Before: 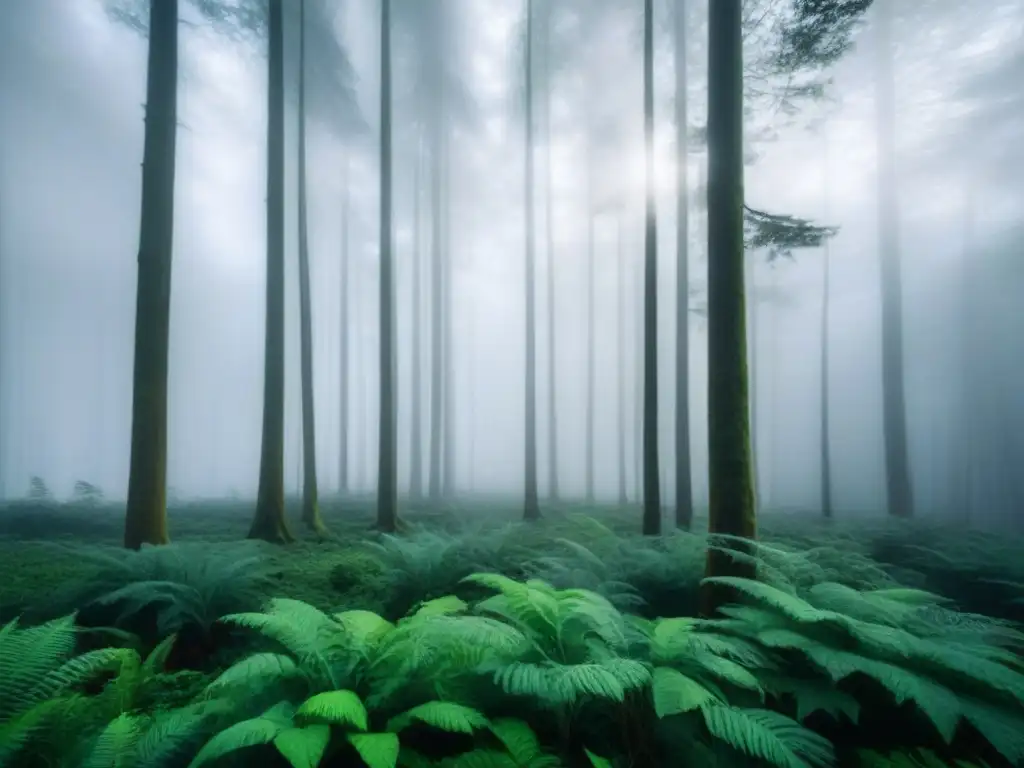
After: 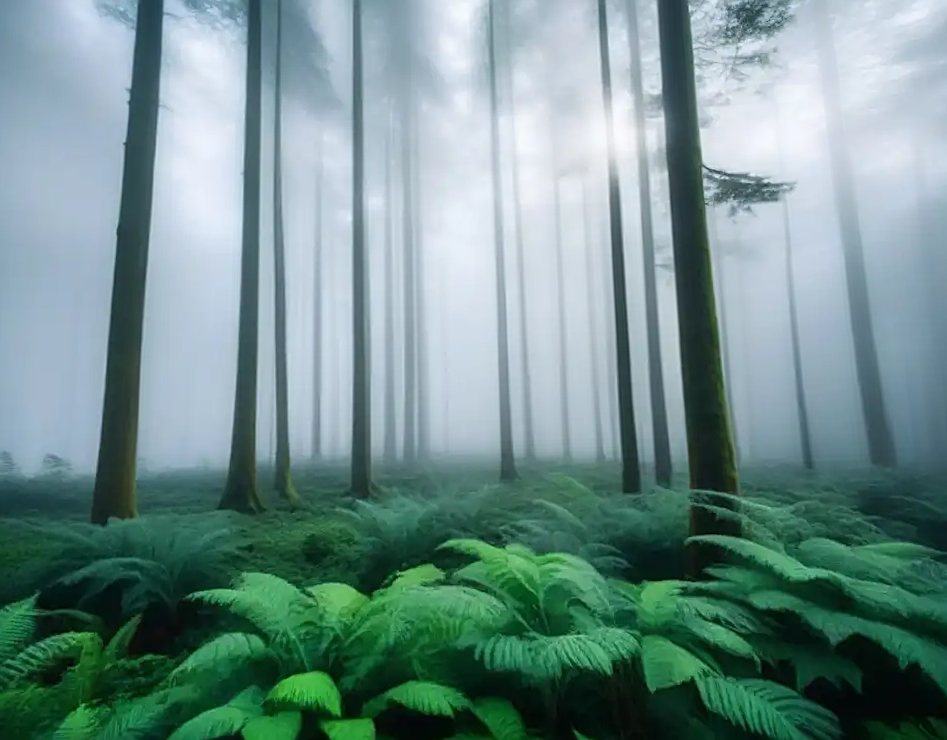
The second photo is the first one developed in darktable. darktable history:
rotate and perspective: rotation -1.68°, lens shift (vertical) -0.146, crop left 0.049, crop right 0.912, crop top 0.032, crop bottom 0.96
sharpen: on, module defaults
